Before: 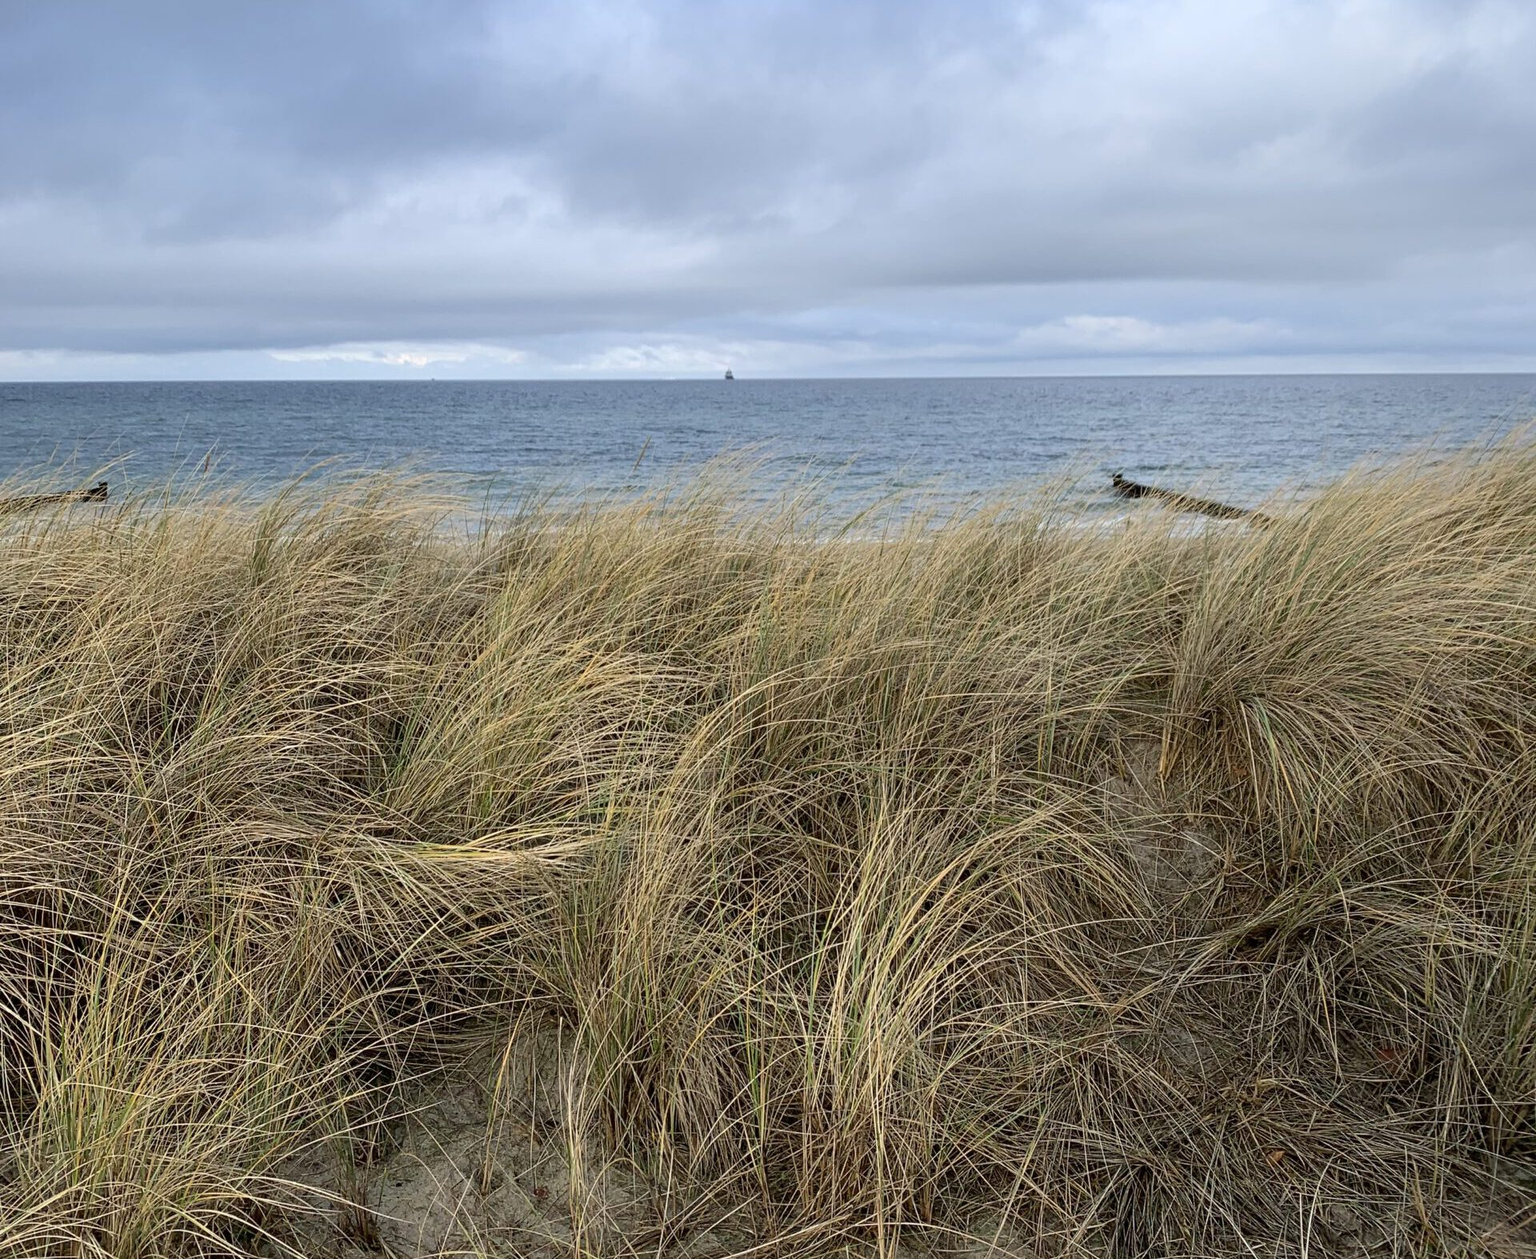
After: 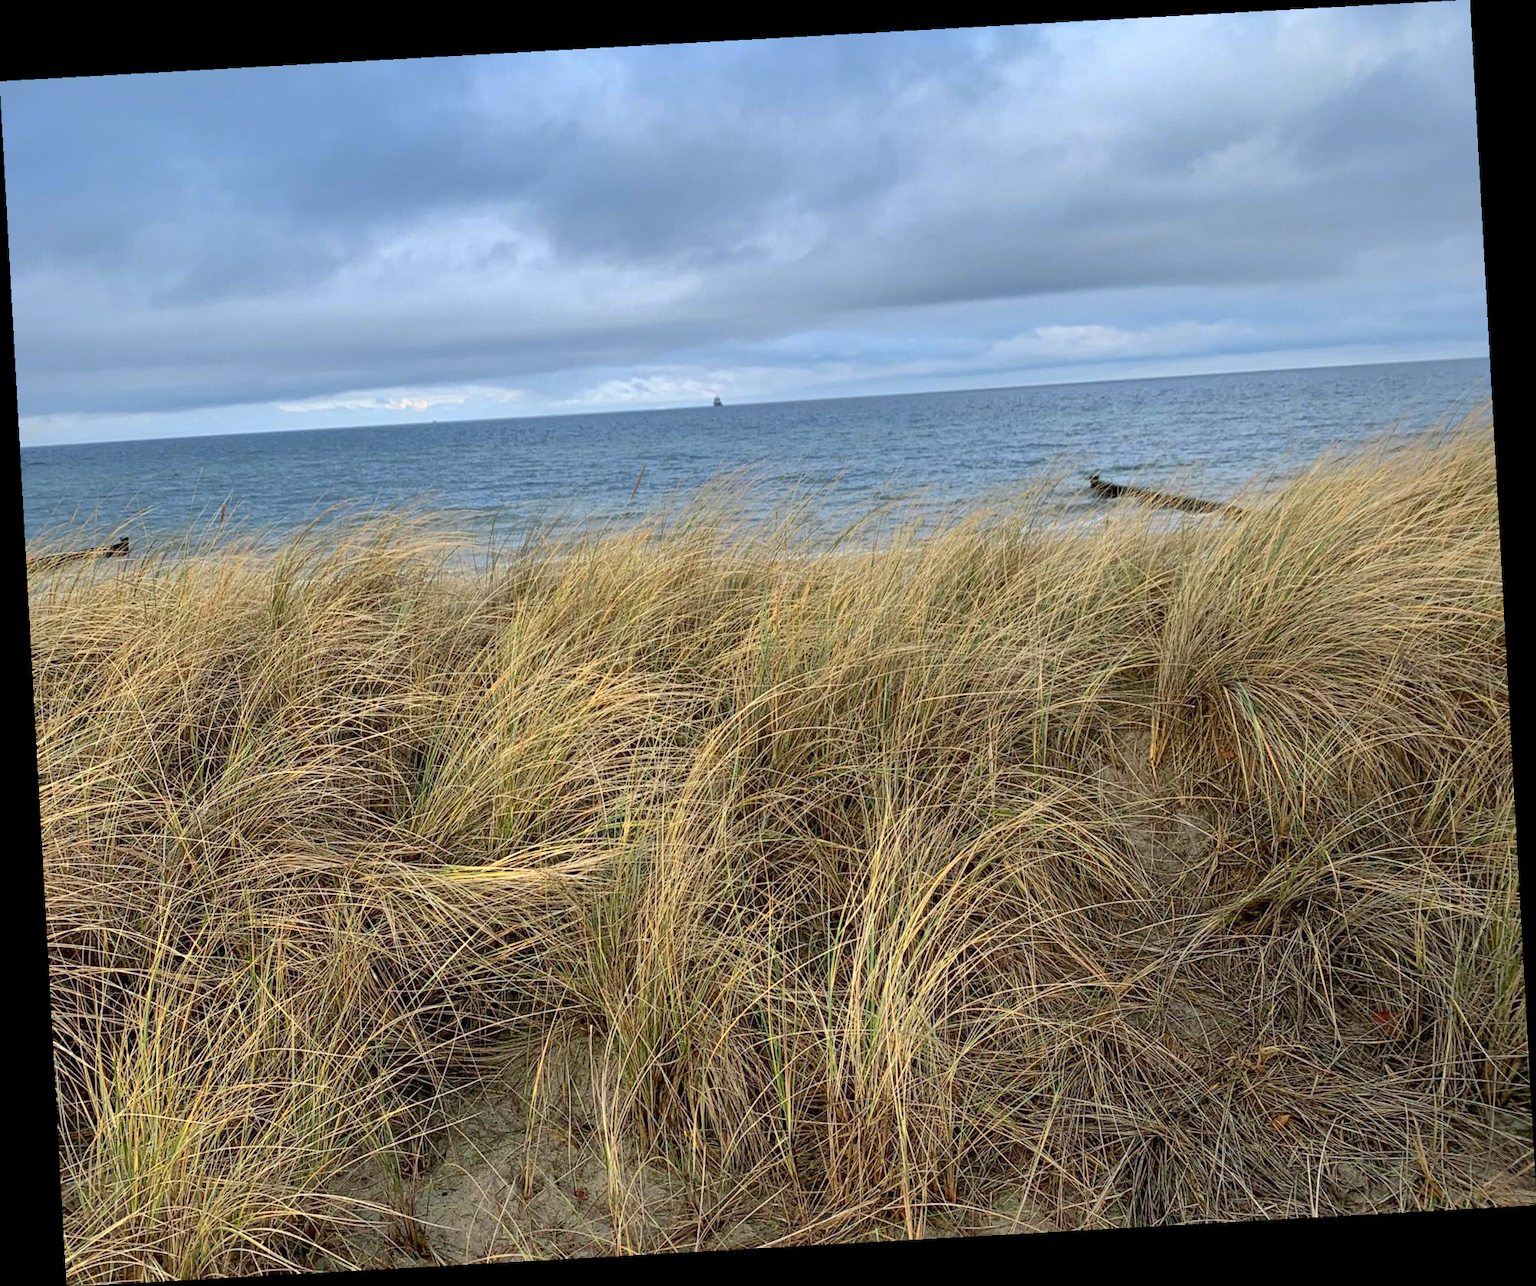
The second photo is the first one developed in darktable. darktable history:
shadows and highlights: shadows 40, highlights -60
color zones: curves: ch0 [(0.004, 0.305) (0.261, 0.623) (0.389, 0.399) (0.708, 0.571) (0.947, 0.34)]; ch1 [(0.025, 0.645) (0.229, 0.584) (0.326, 0.551) (0.484, 0.262) (0.757, 0.643)]
rotate and perspective: rotation -3.18°, automatic cropping off
